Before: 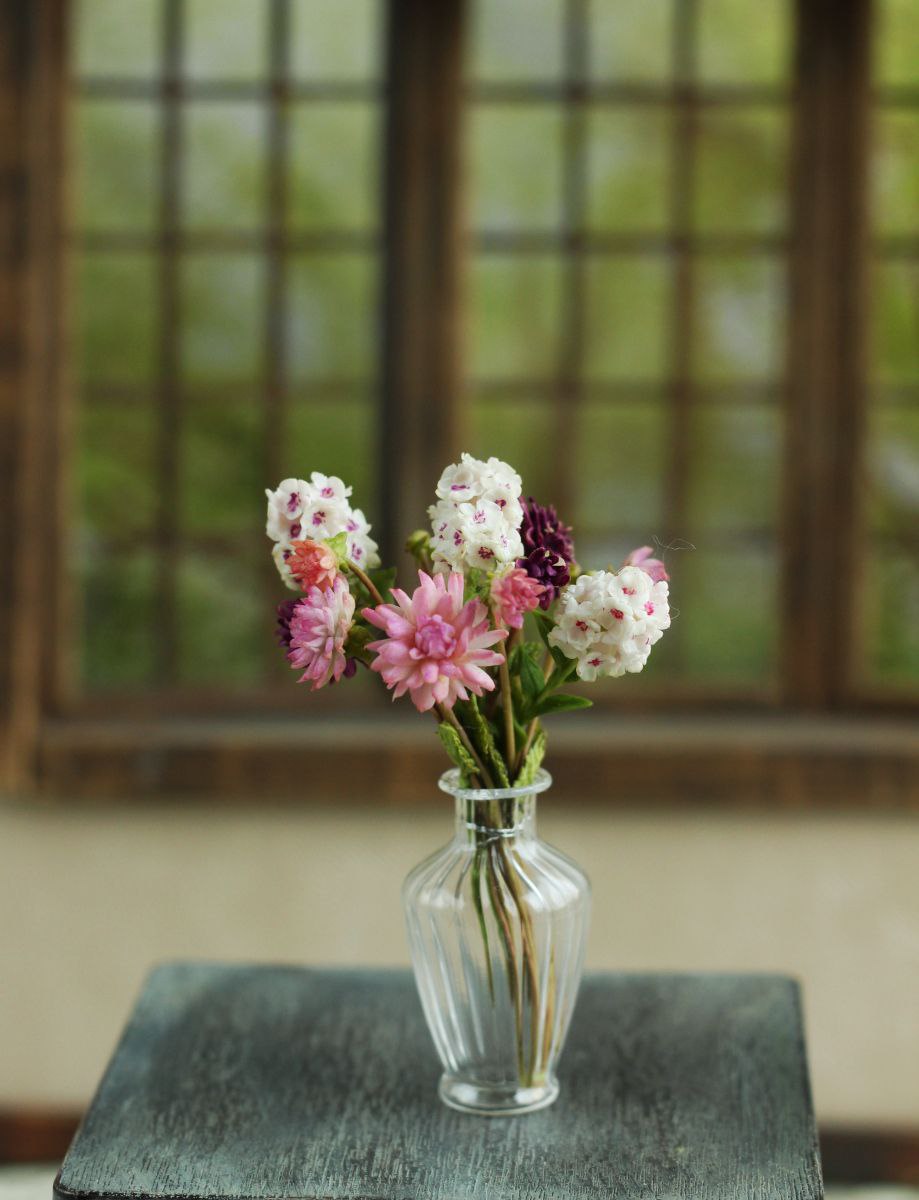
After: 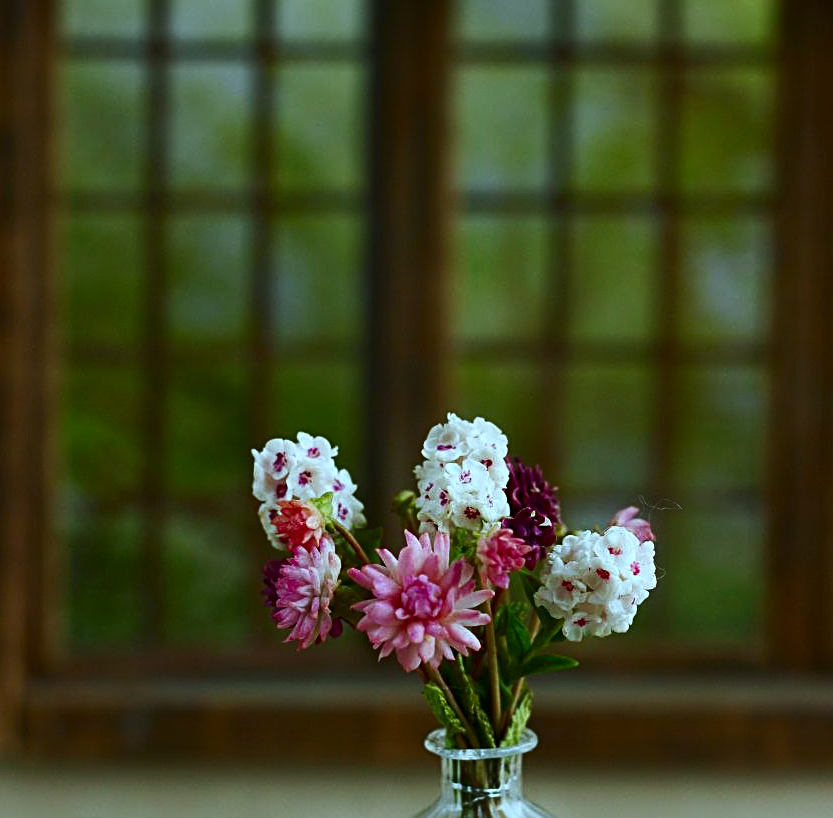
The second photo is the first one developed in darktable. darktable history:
contrast brightness saturation: brightness -0.253, saturation 0.205
levels: levels [0, 0.492, 0.984]
crop: left 1.543%, top 3.358%, right 7.734%, bottom 28.474%
color correction: highlights a* -9.78, highlights b* -21.51
tone equalizer: -8 EV 0.276 EV, -7 EV 0.436 EV, -6 EV 0.393 EV, -5 EV 0.218 EV, -3 EV -0.264 EV, -2 EV -0.441 EV, -1 EV -0.395 EV, +0 EV -0.262 EV
base curve: curves: ch0 [(0, 0) (0.688, 0.865) (1, 1)], preserve colors none
sharpen: radius 2.684, amount 0.665
